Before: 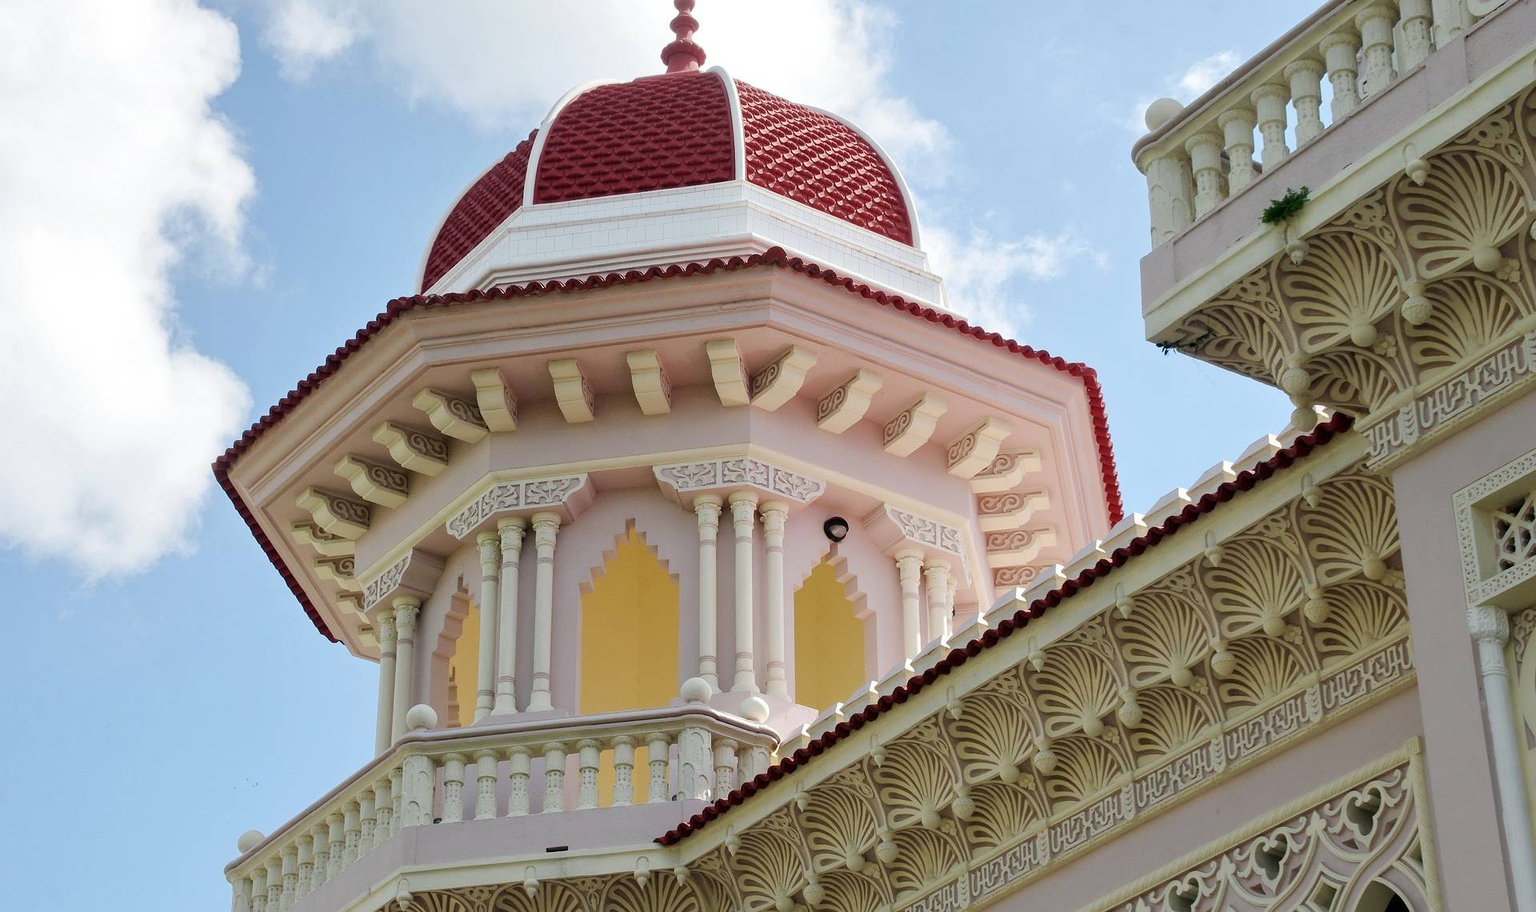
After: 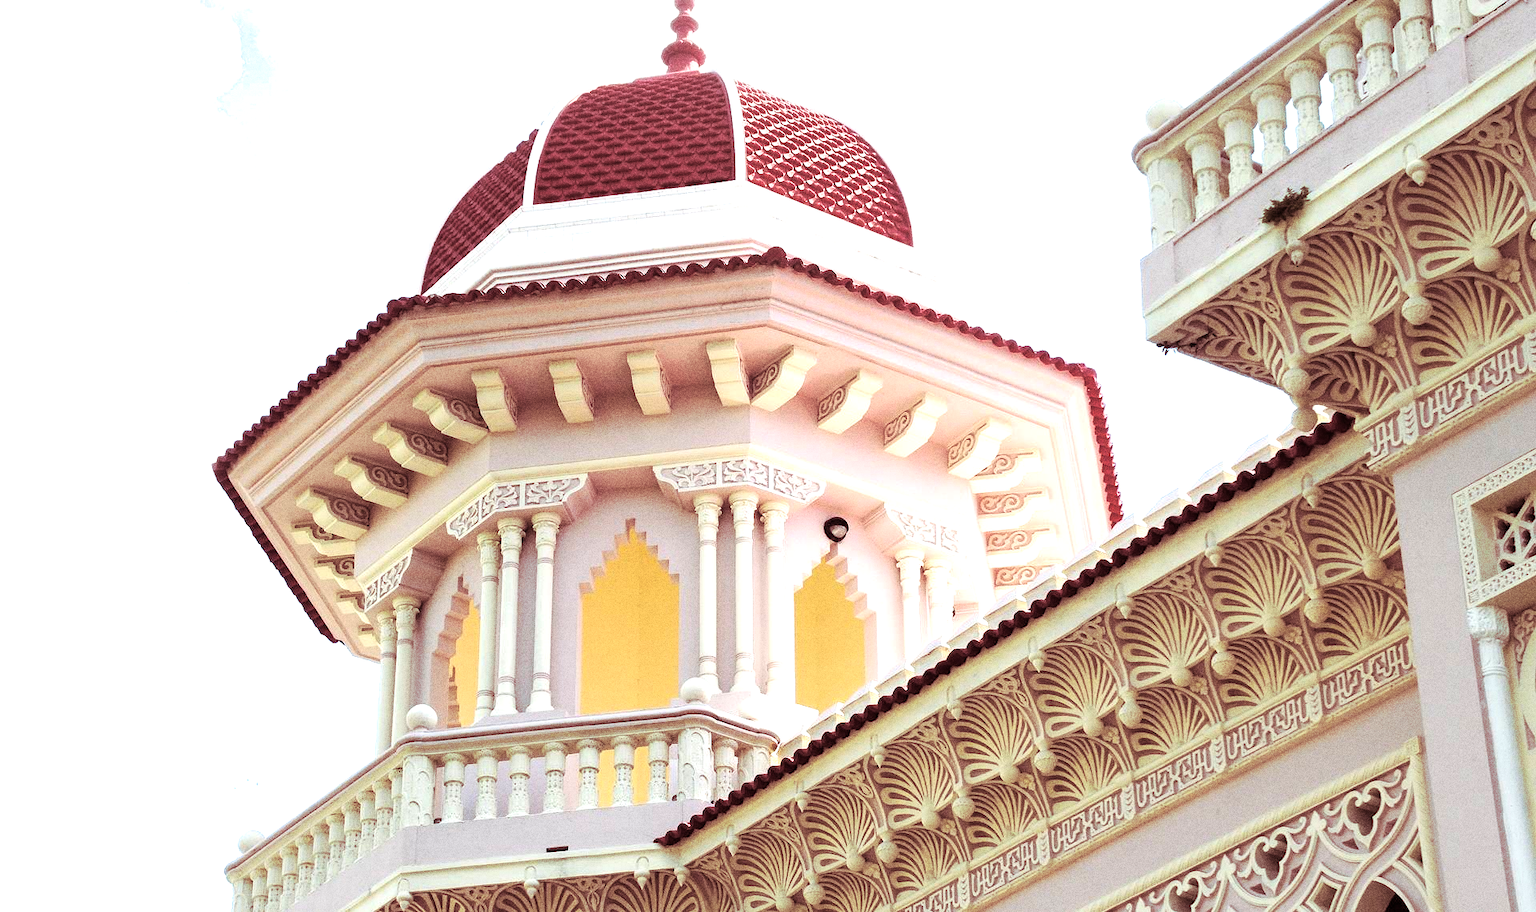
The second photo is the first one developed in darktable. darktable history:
split-toning: highlights › hue 187.2°, highlights › saturation 0.83, balance -68.05, compress 56.43%
grain: coarseness 0.09 ISO, strength 40%
exposure: black level correction 0, exposure 1.2 EV, compensate highlight preservation false
